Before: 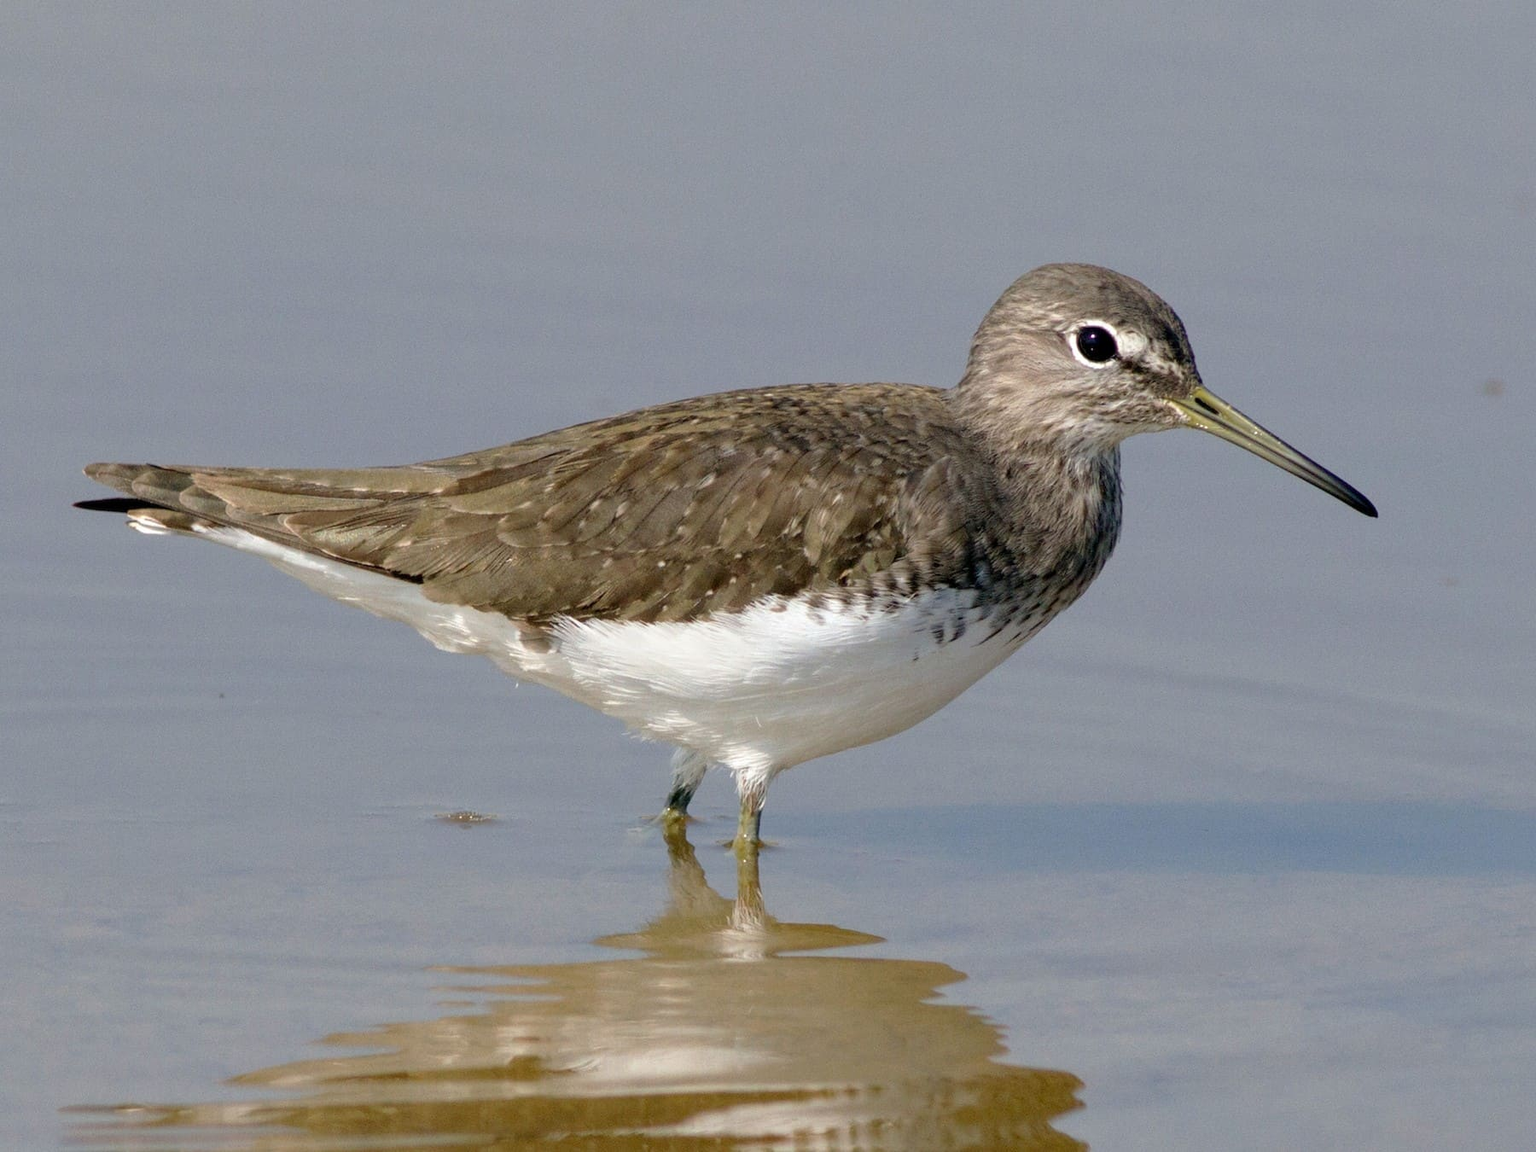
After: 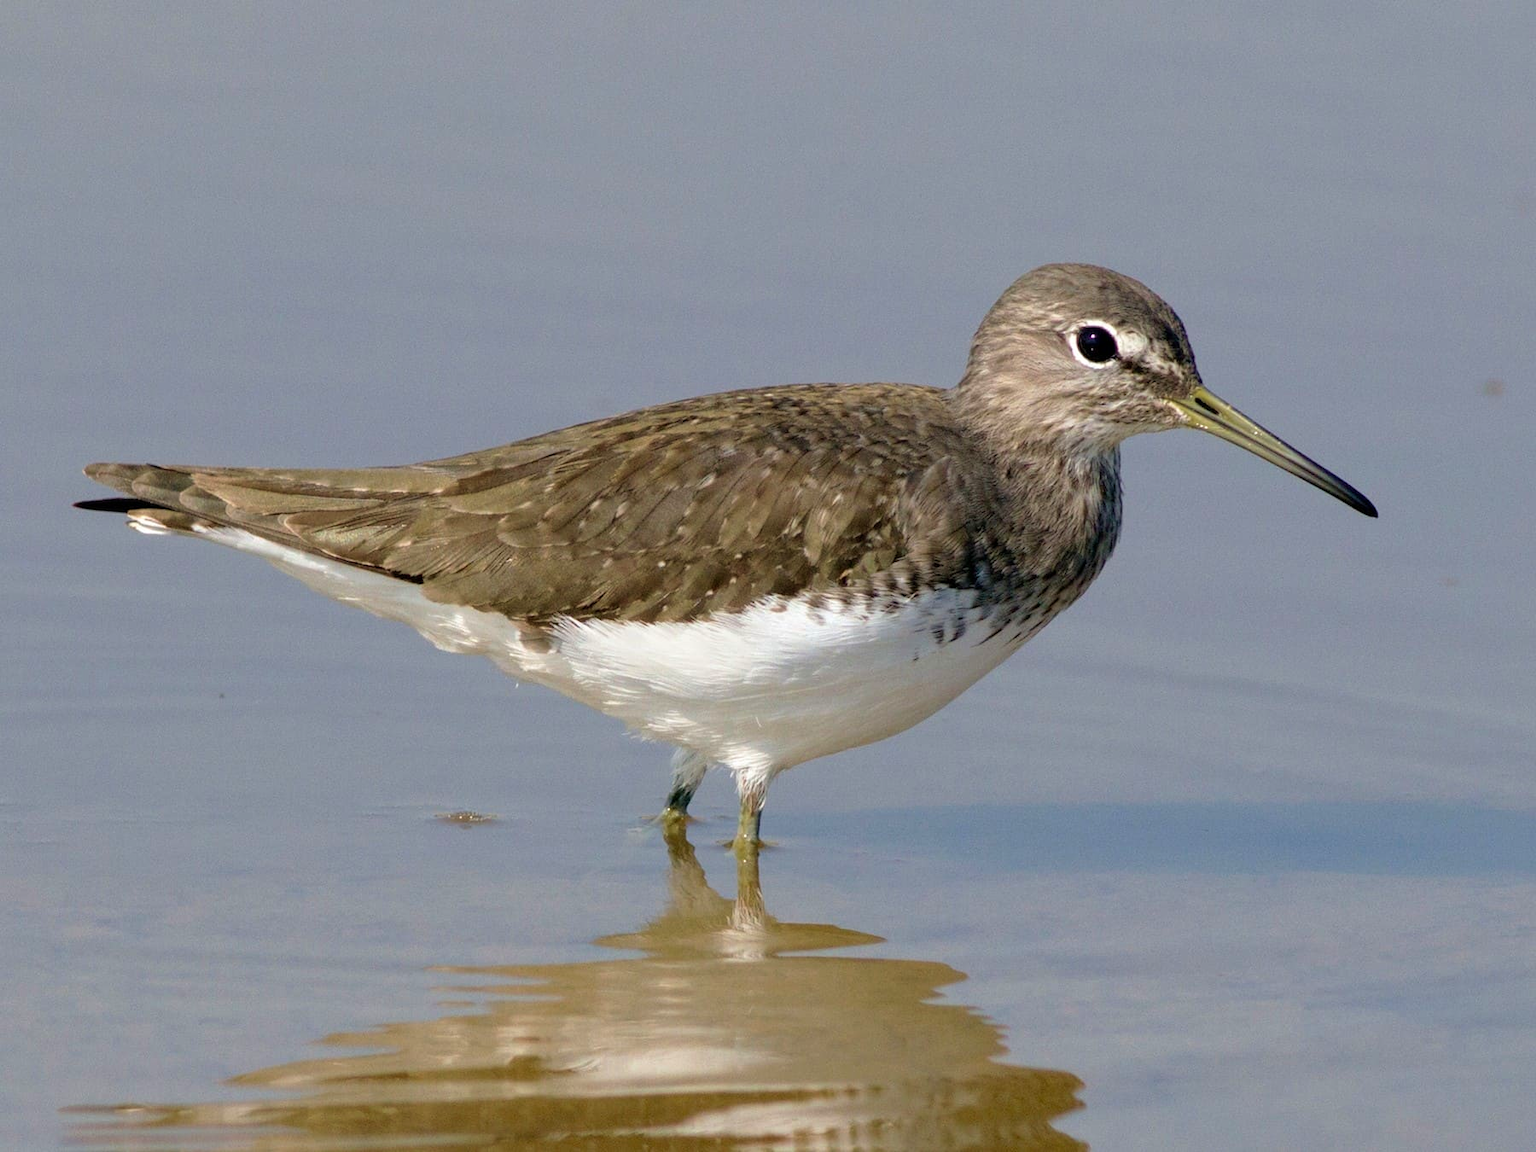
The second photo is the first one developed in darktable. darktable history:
velvia: strength 22.43%
